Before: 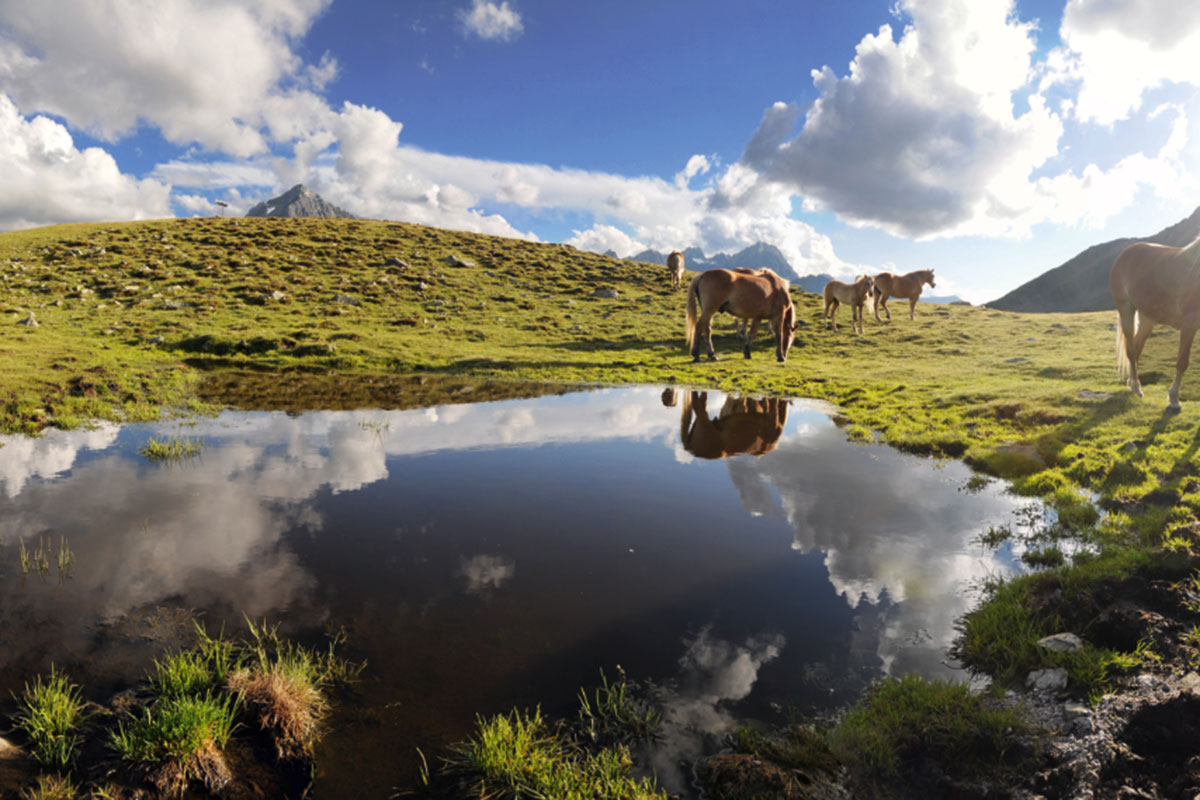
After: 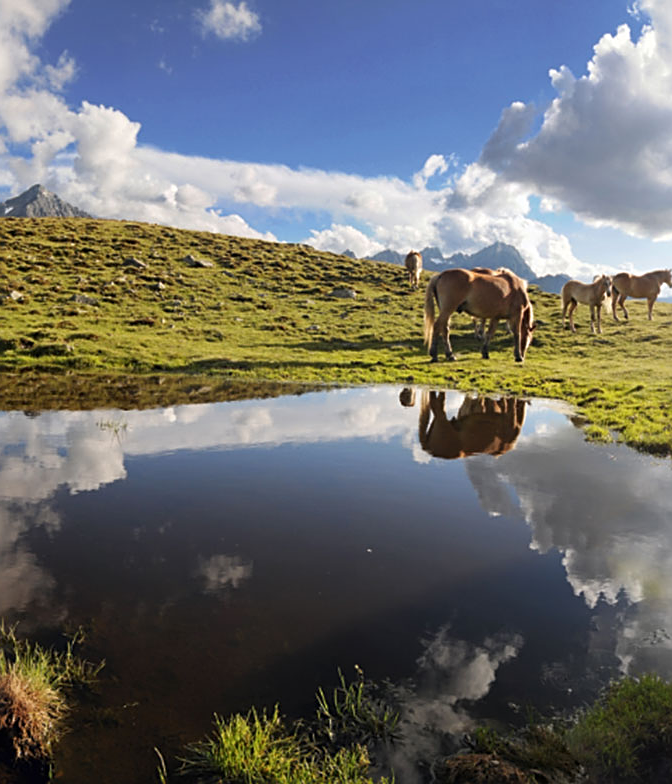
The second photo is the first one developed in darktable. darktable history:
crop: left 21.851%, right 22.129%, bottom 0.006%
sharpen: on, module defaults
